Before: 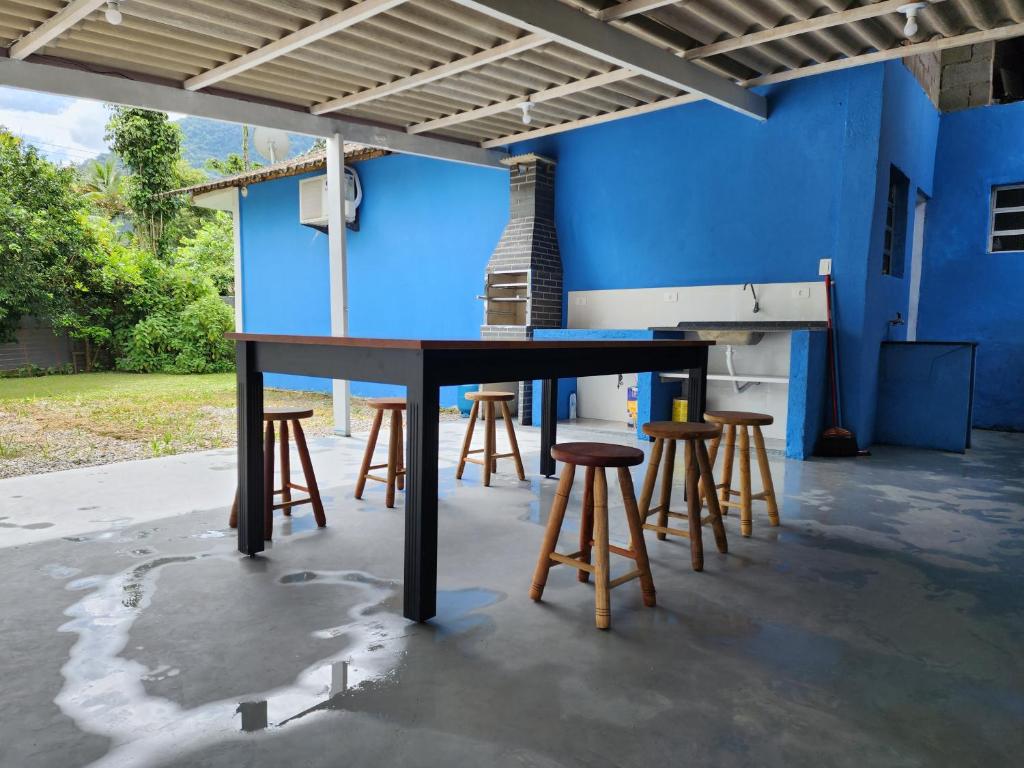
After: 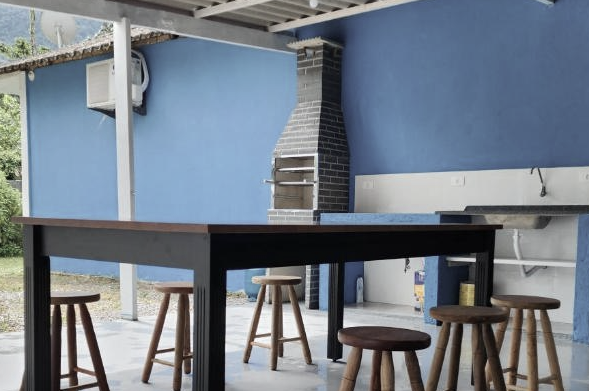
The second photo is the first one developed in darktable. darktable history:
shadows and highlights: shadows 30.67, highlights -63.25, soften with gaussian
crop: left 20.847%, top 15.151%, right 21.604%, bottom 33.816%
color correction: highlights b* -0.023, saturation 0.474
